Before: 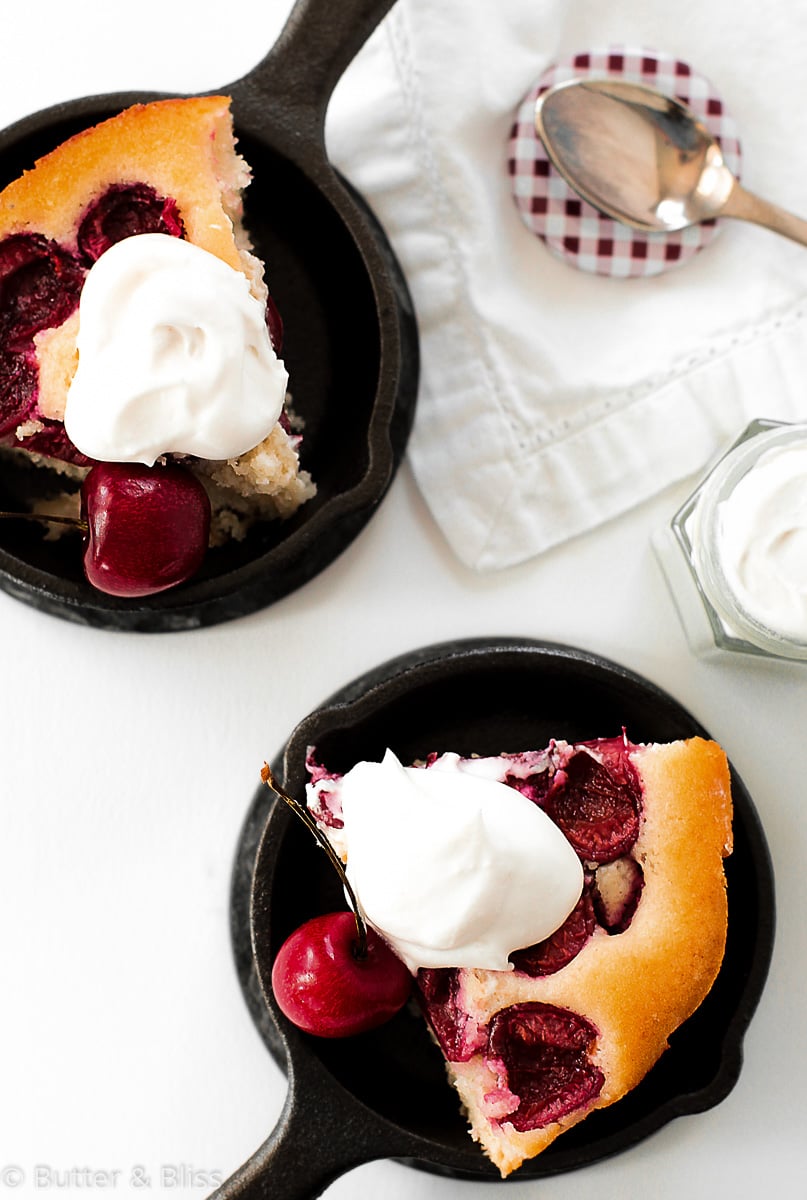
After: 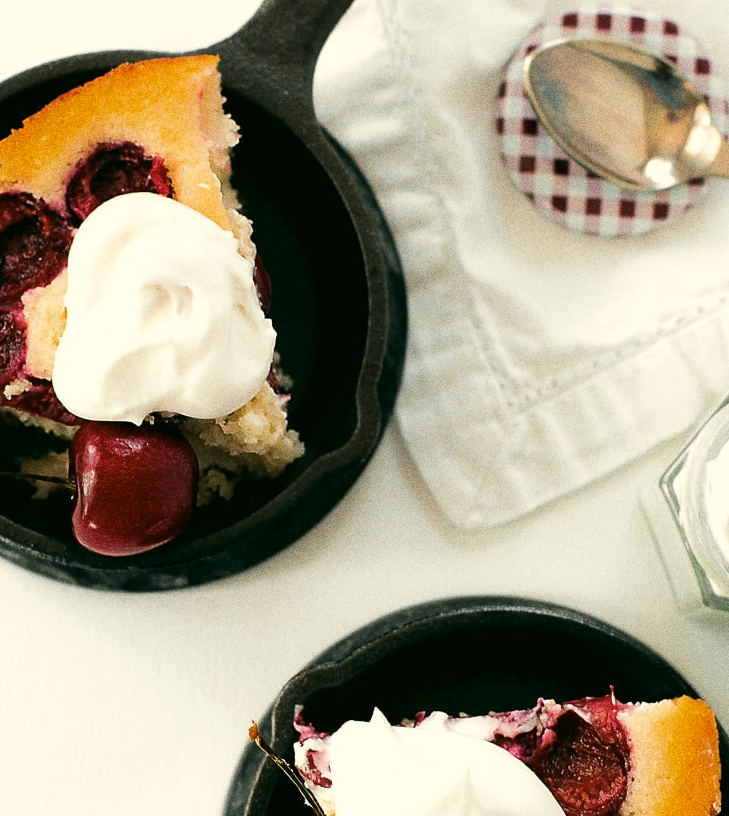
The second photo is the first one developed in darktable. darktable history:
crop: left 1.509%, top 3.452%, right 7.696%, bottom 28.452%
grain: coarseness 0.09 ISO, strength 40%
color correction: highlights a* -0.482, highlights b* 9.48, shadows a* -9.48, shadows b* 0.803
